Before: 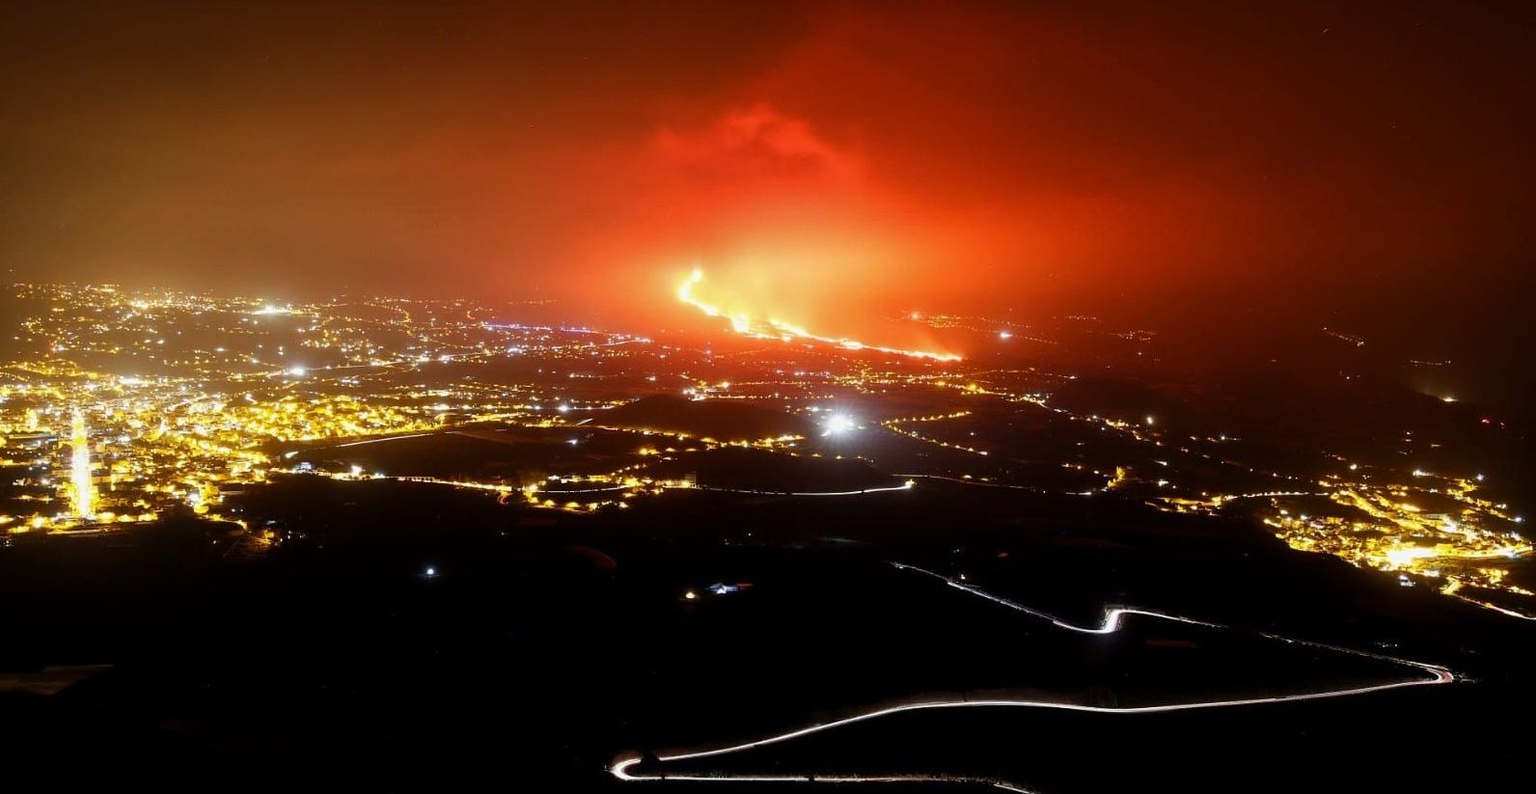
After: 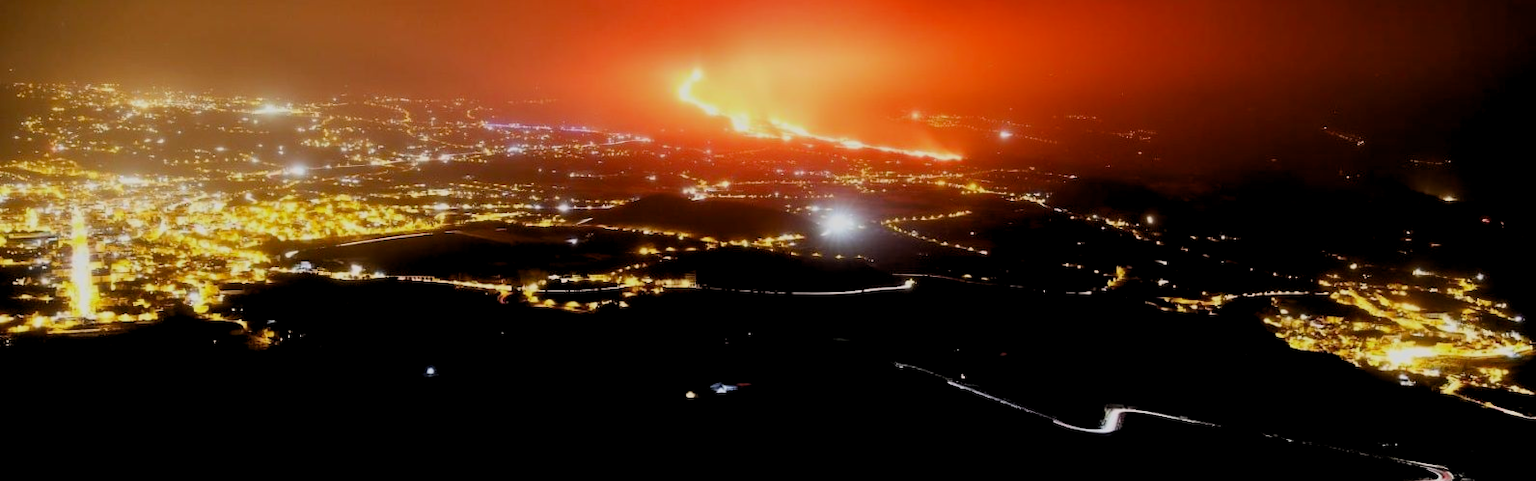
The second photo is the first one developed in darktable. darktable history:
levels: levels [0.016, 0.484, 0.953]
contrast equalizer: y [[0.5 ×4, 0.467, 0.376], [0.5 ×6], [0.5 ×6], [0 ×6], [0 ×6]]
filmic rgb: black relative exposure -7.15 EV, white relative exposure 5.36 EV, hardness 3.02, color science v6 (2022)
crop and rotate: top 25.357%, bottom 13.942%
exposure: black level correction 0.005, exposure 0.014 EV, compensate highlight preservation false
